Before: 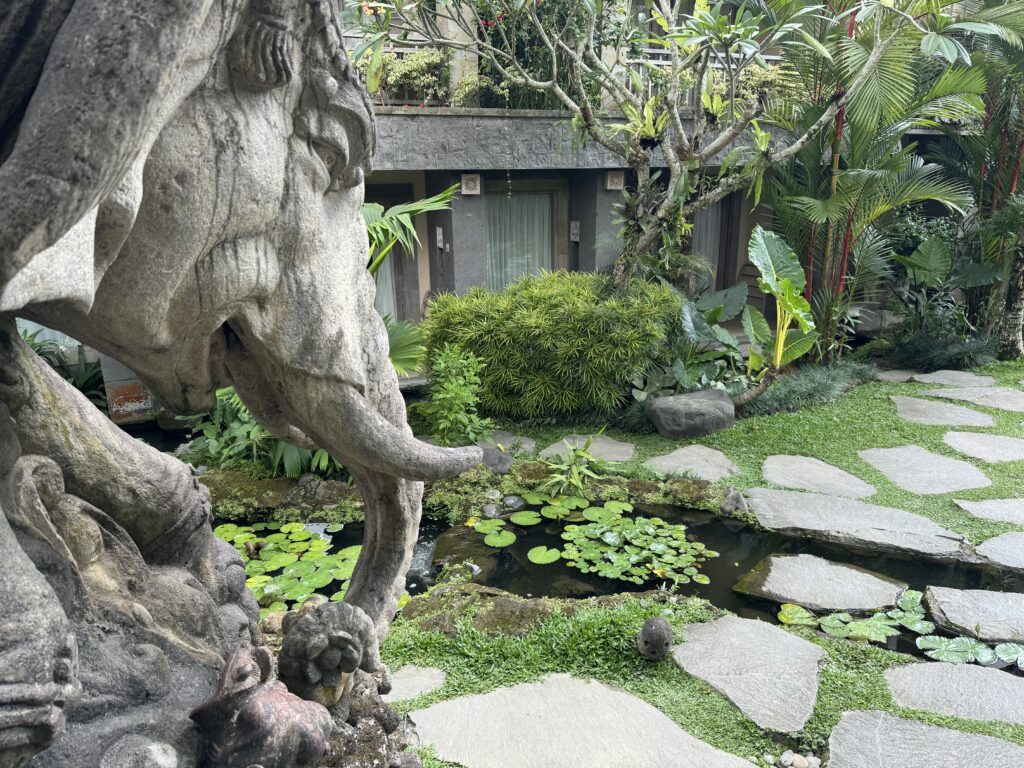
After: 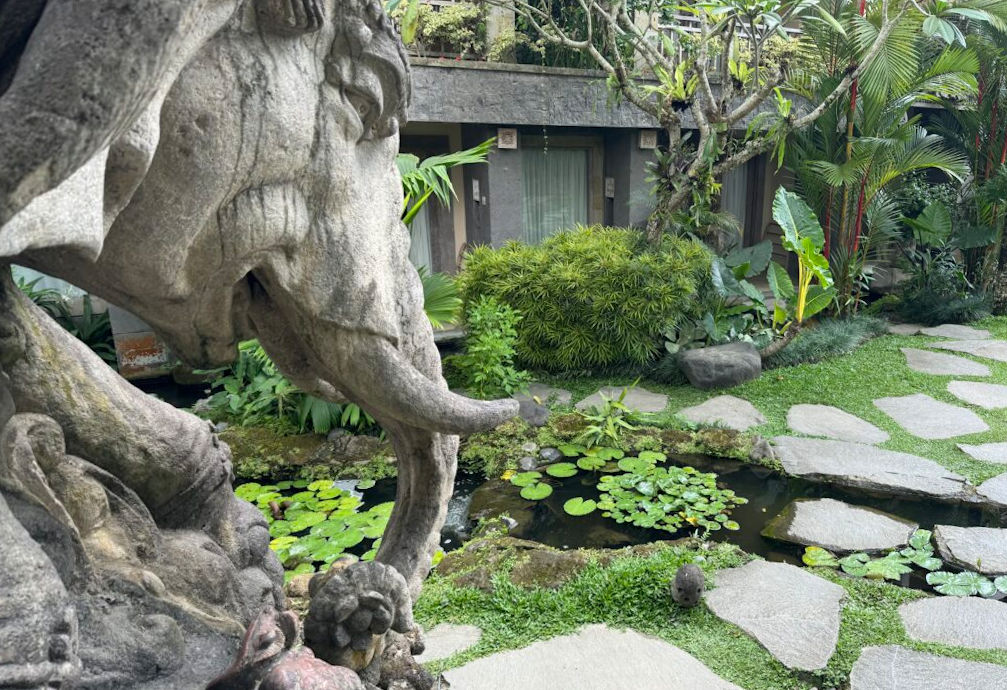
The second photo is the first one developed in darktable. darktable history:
rotate and perspective: rotation -0.013°, lens shift (vertical) -0.027, lens shift (horizontal) 0.178, crop left 0.016, crop right 0.989, crop top 0.082, crop bottom 0.918
crop: top 1.049%, right 0.001%
